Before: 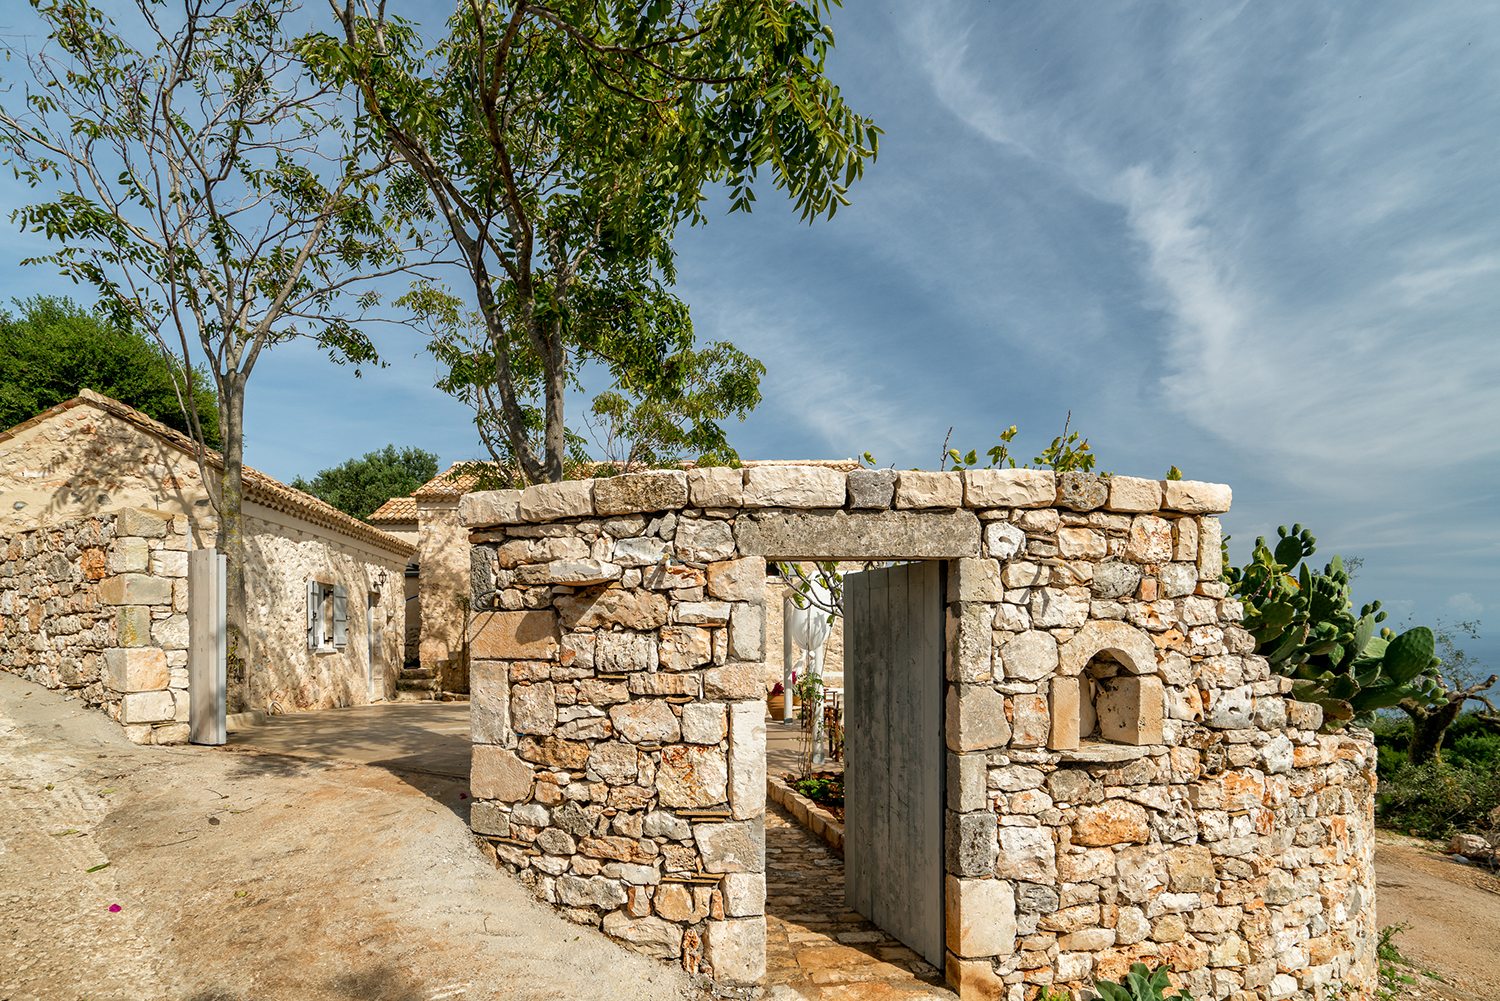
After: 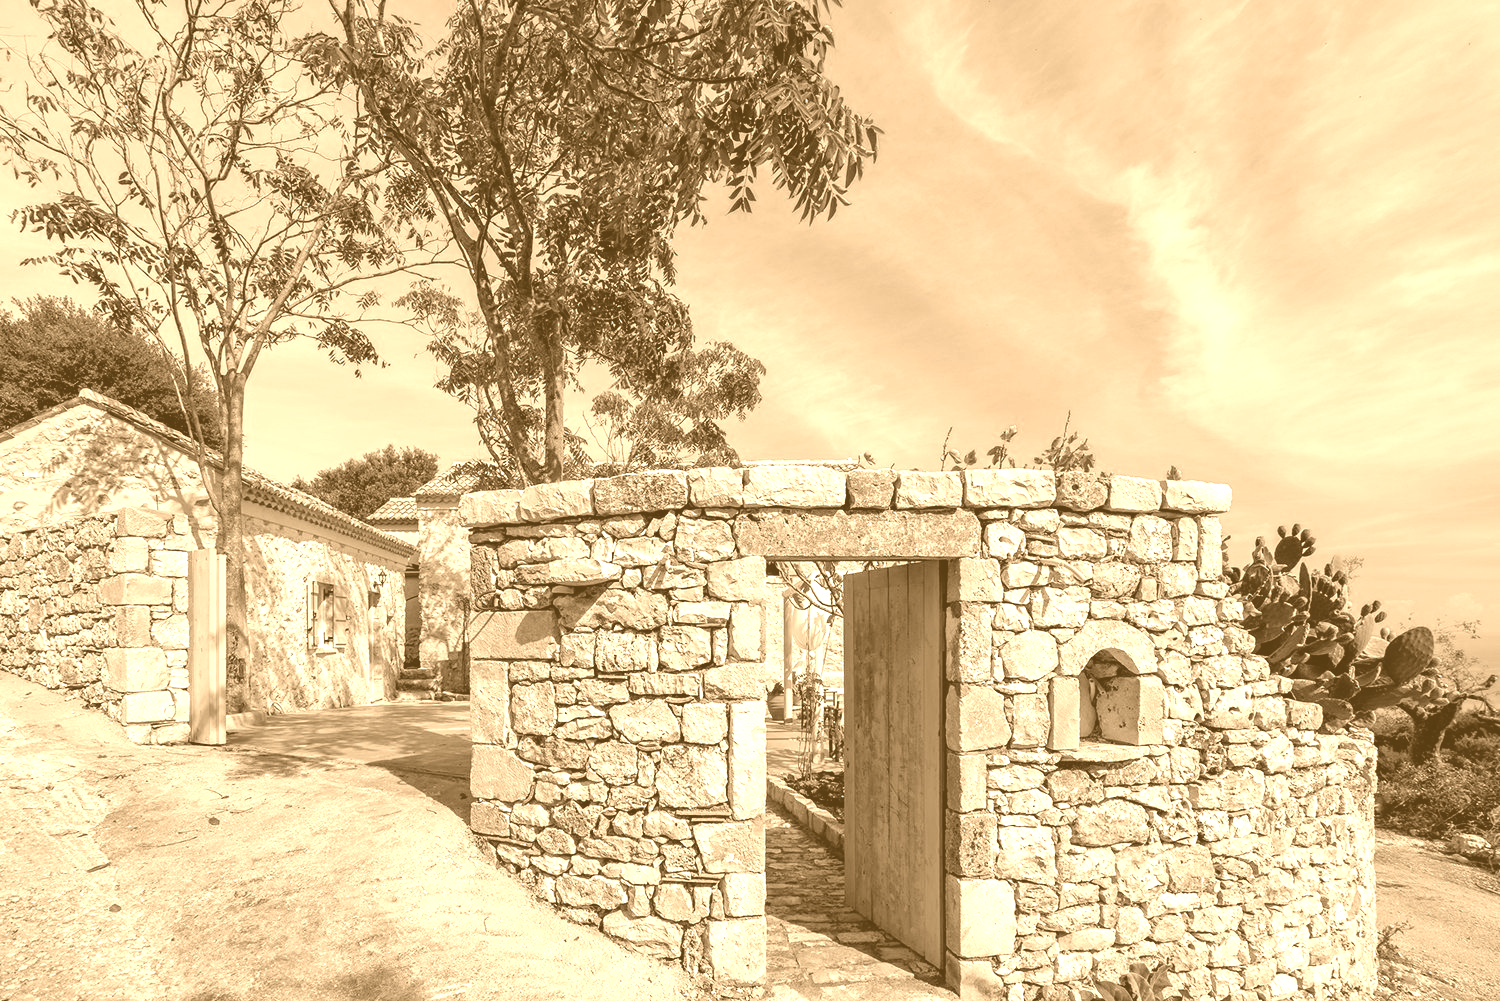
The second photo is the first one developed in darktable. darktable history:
color calibration: output gray [0.22, 0.42, 0.37, 0], gray › normalize channels true, illuminant same as pipeline (D50), adaptation XYZ, x 0.346, y 0.359, gamut compression 0
colorize: hue 28.8°, source mix 100%
